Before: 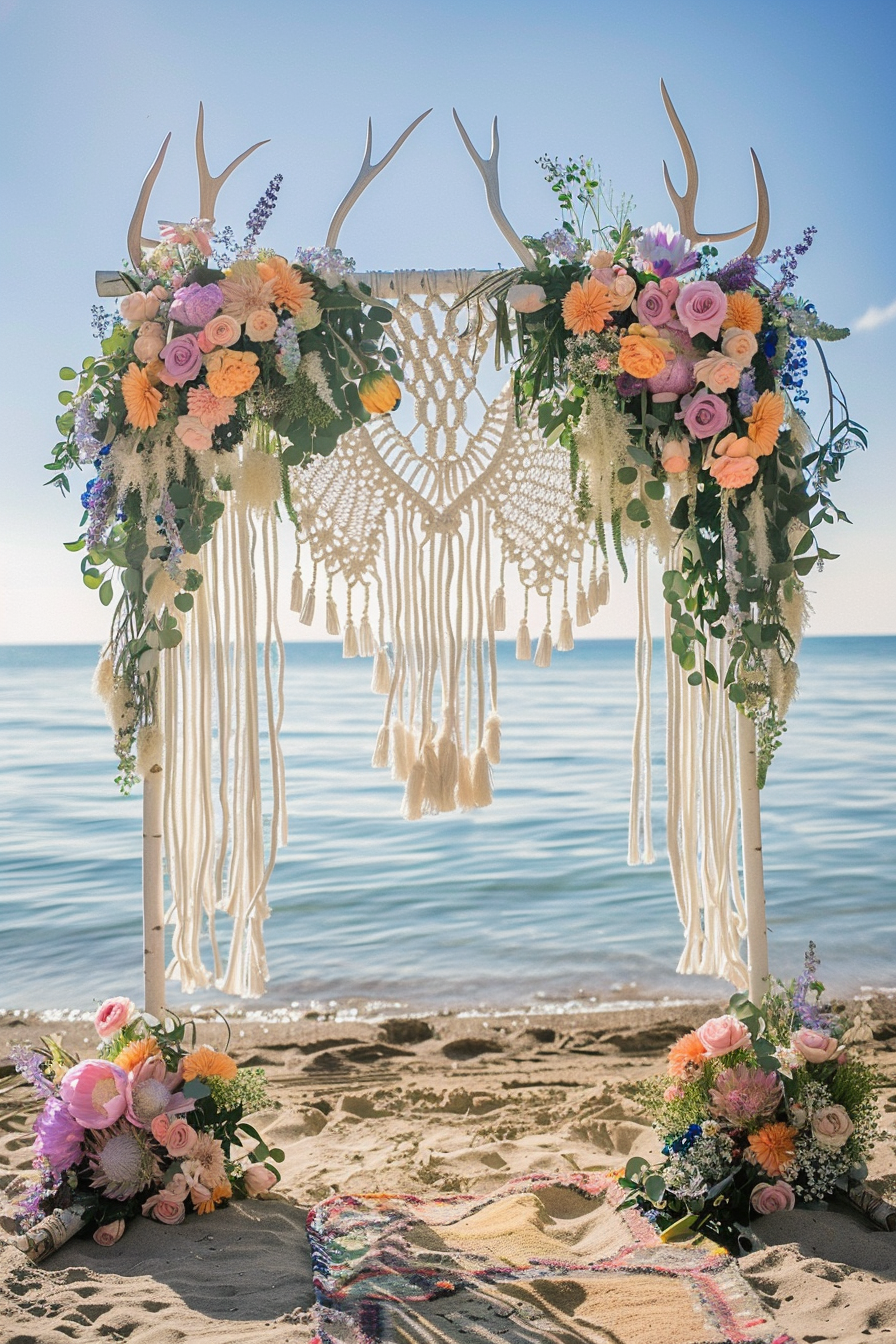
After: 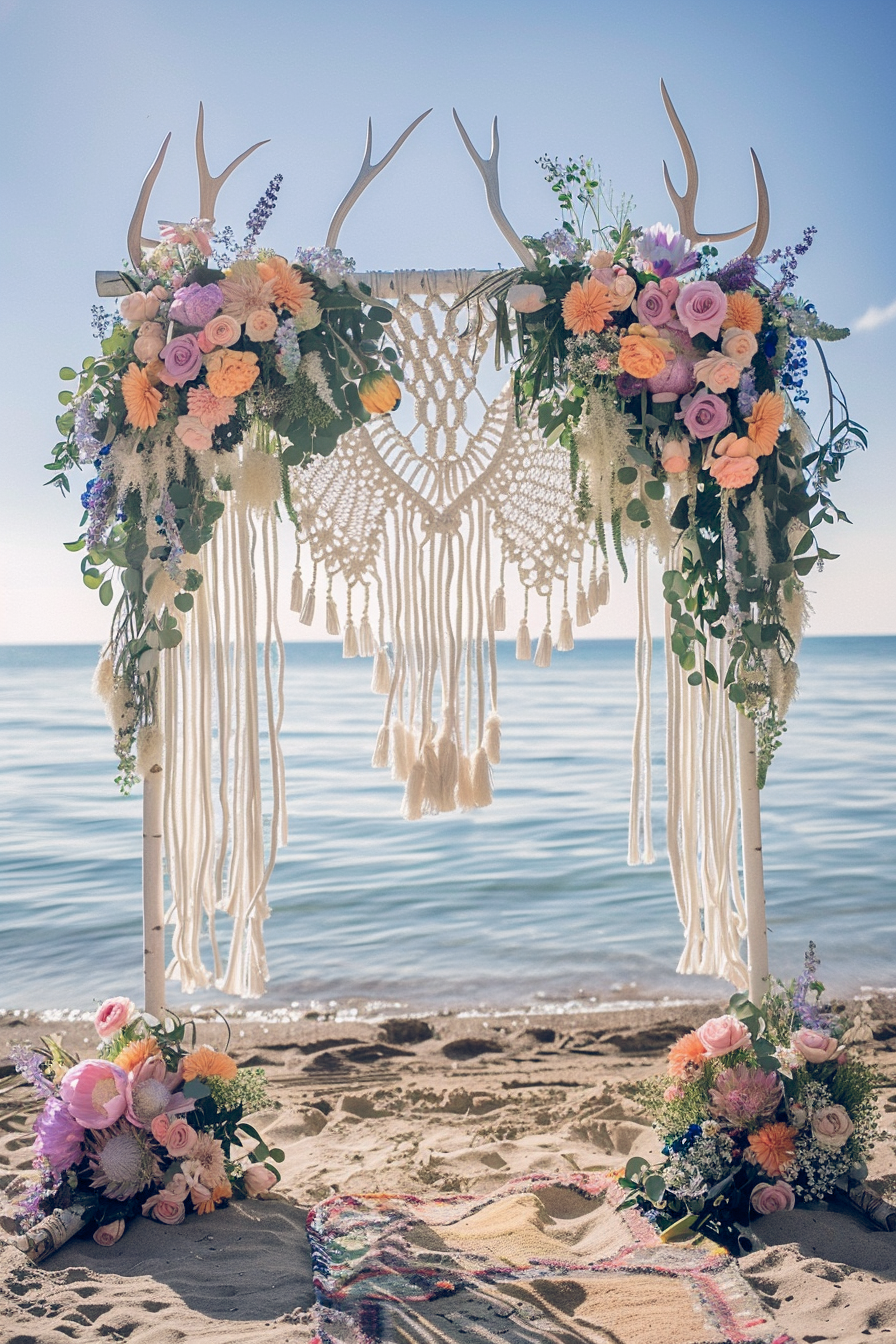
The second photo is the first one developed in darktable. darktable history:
color balance rgb: highlights gain › luminance 1.086%, highlights gain › chroma 0.427%, highlights gain › hue 41.89°, global offset › chroma 0.248%, global offset › hue 257.41°, linear chroma grading › shadows -2.308%, linear chroma grading › highlights -14.41%, linear chroma grading › global chroma -9.674%, linear chroma grading › mid-tones -9.855%, perceptual saturation grading › global saturation 15.077%
